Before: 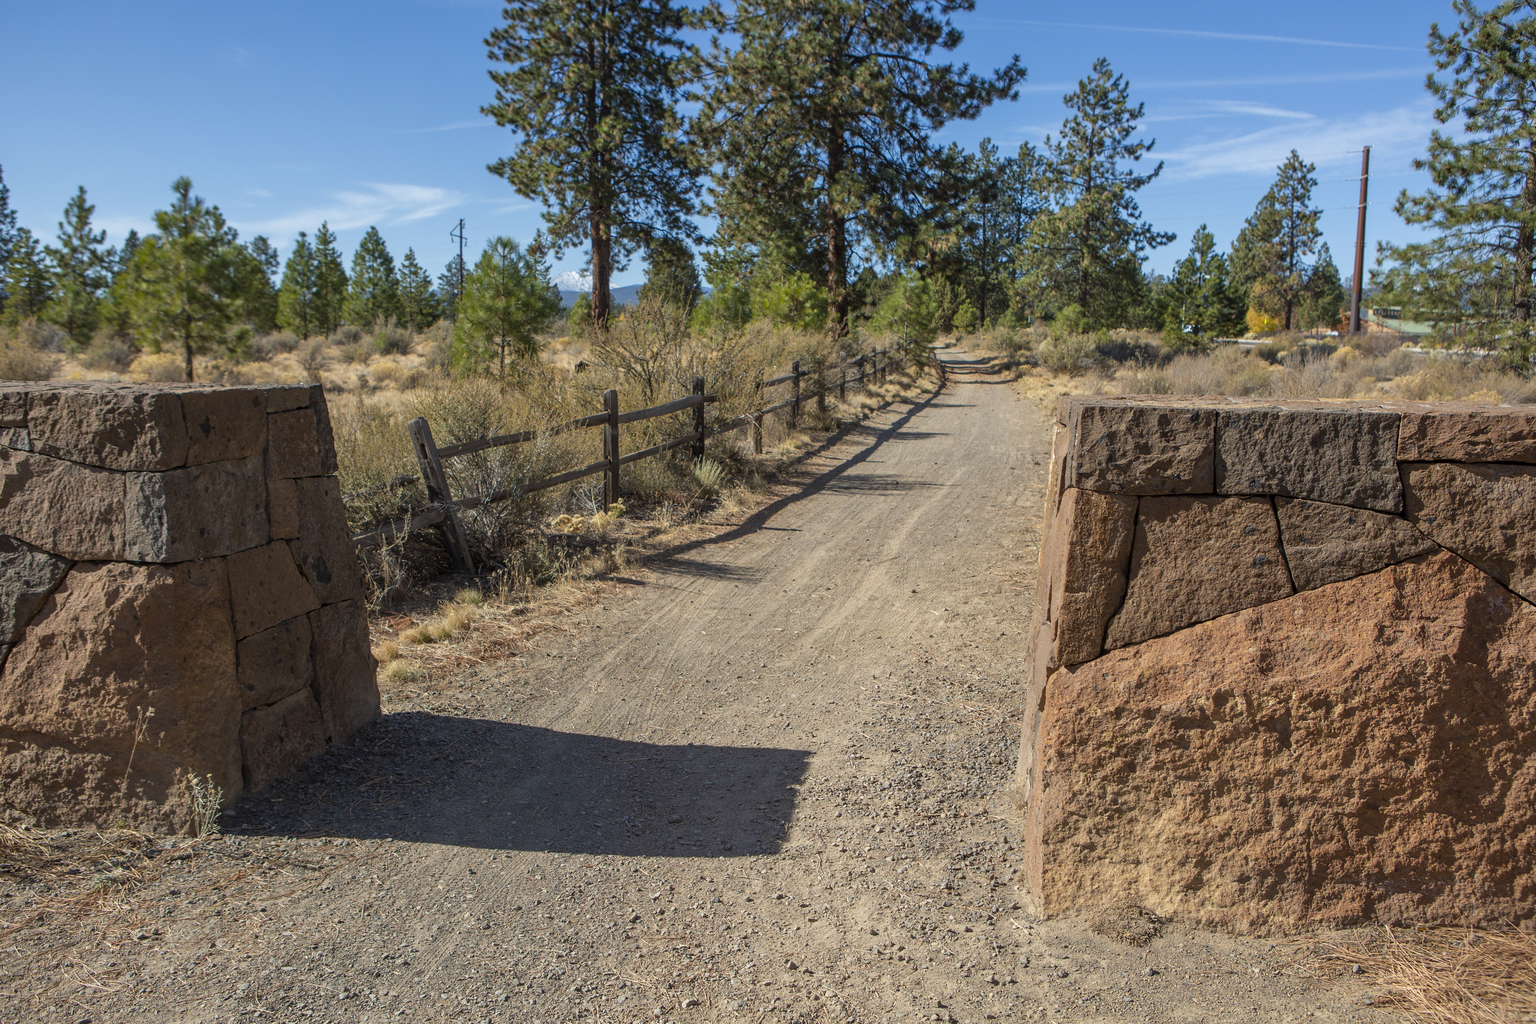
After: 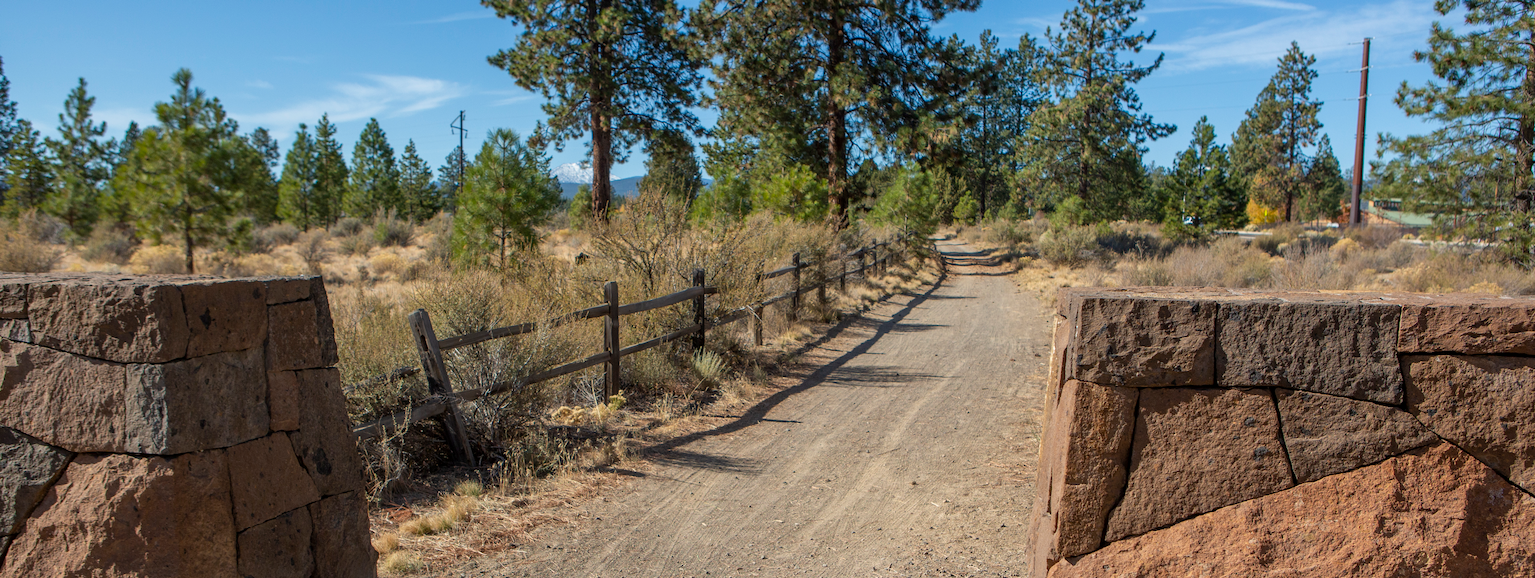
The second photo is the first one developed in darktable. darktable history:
crop and rotate: top 10.621%, bottom 32.885%
exposure: black level correction 0.001, compensate highlight preservation false
